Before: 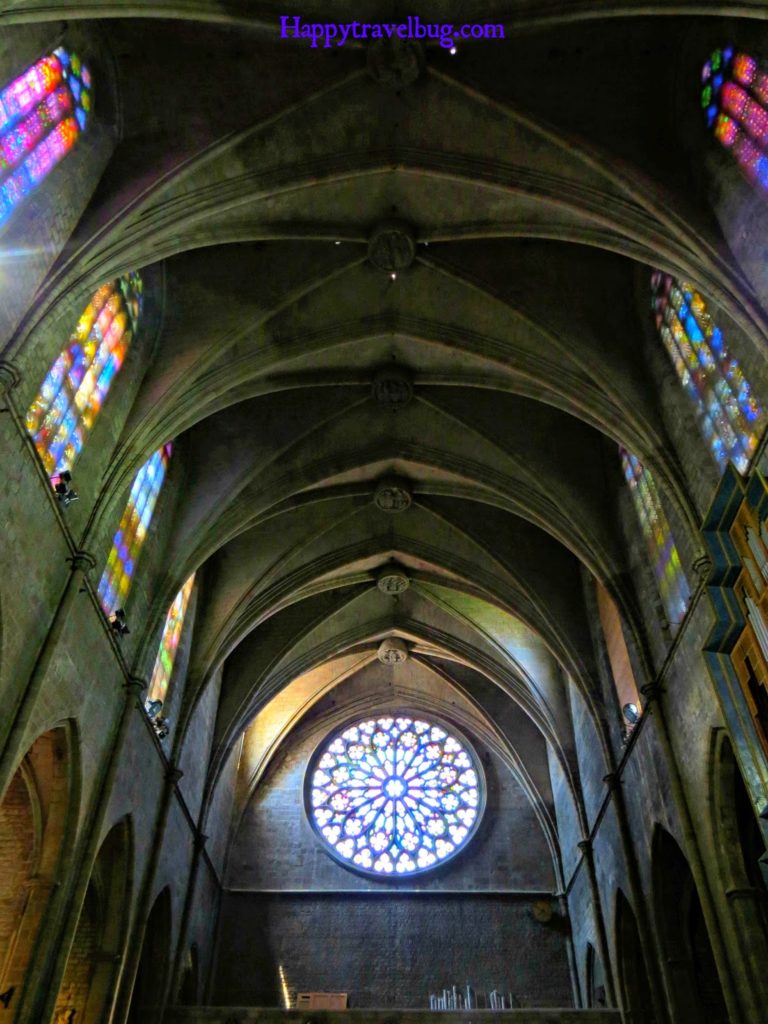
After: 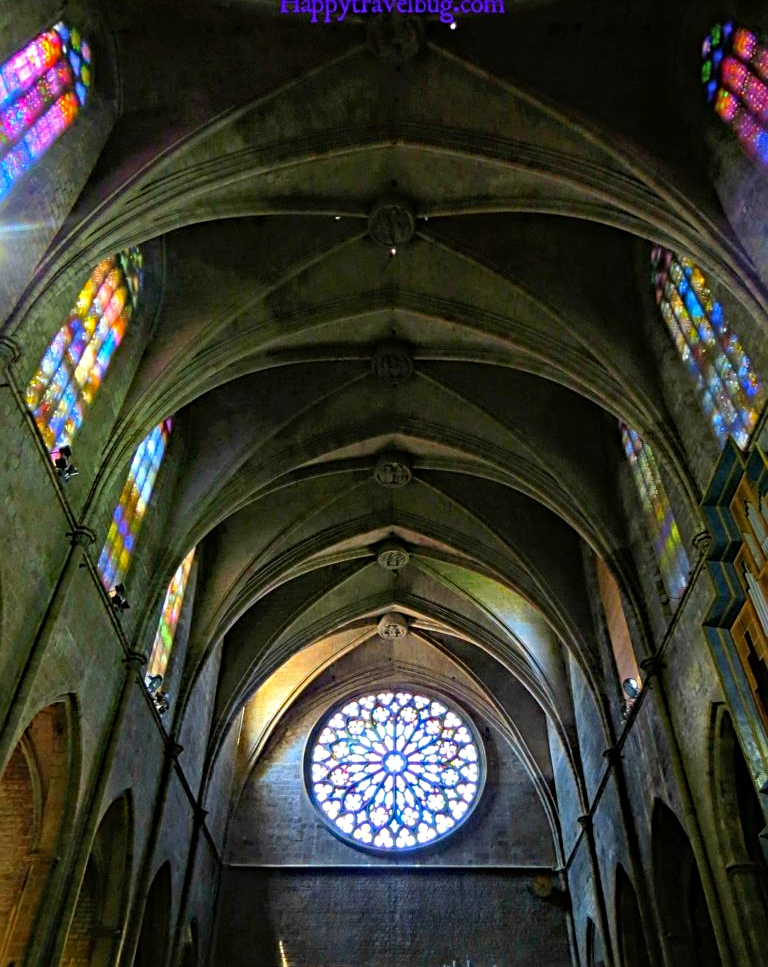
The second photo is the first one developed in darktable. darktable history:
sharpen: on, module defaults
crop and rotate: top 2.479%, bottom 3.018%
haze removal: compatibility mode true, adaptive false
